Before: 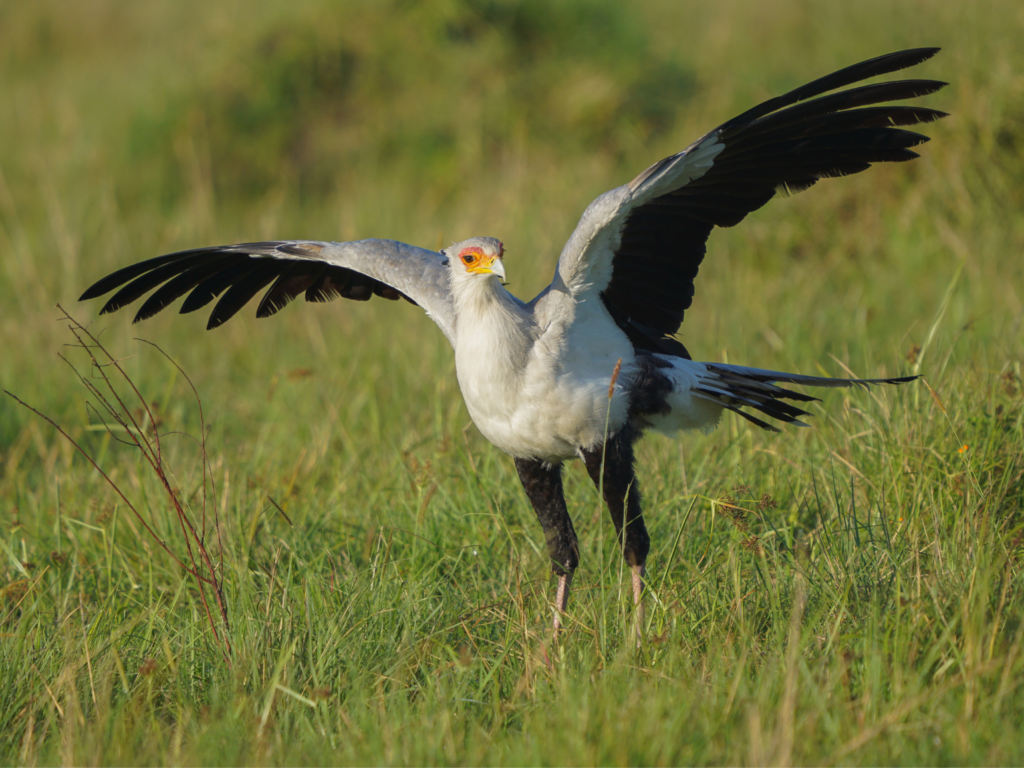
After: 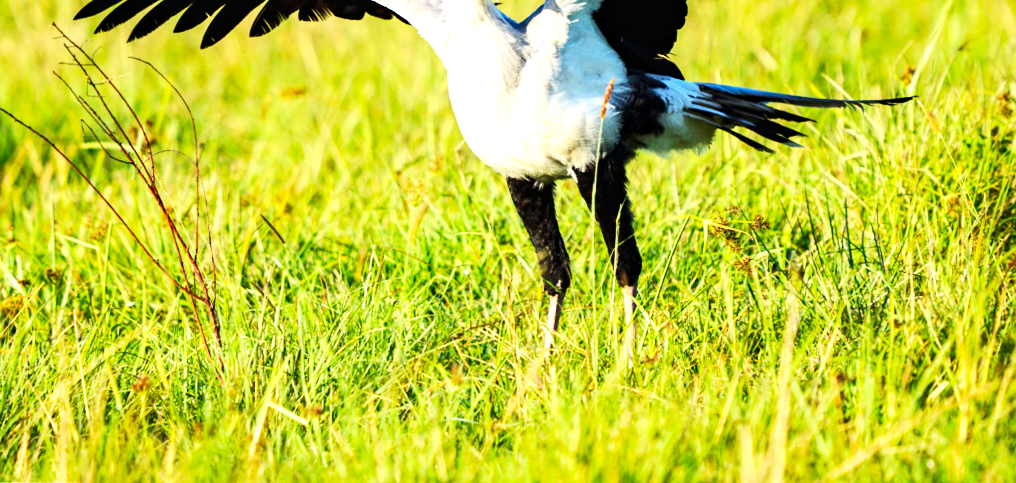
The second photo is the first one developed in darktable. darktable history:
exposure: compensate highlight preservation false
crop and rotate: top 36.435%
base curve: curves: ch0 [(0, 0) (0.007, 0.004) (0.027, 0.03) (0.046, 0.07) (0.207, 0.54) (0.442, 0.872) (0.673, 0.972) (1, 1)], preserve colors none
tone equalizer: -8 EV -0.75 EV, -7 EV -0.7 EV, -6 EV -0.6 EV, -5 EV -0.4 EV, -3 EV 0.4 EV, -2 EV 0.6 EV, -1 EV 0.7 EV, +0 EV 0.75 EV, edges refinement/feathering 500, mask exposure compensation -1.57 EV, preserve details no
local contrast: highlights 100%, shadows 100%, detail 131%, midtone range 0.2
haze removal: compatibility mode true, adaptive false
rotate and perspective: rotation 0.192°, lens shift (horizontal) -0.015, crop left 0.005, crop right 0.996, crop top 0.006, crop bottom 0.99
contrast brightness saturation: contrast 0.2, brightness 0.16, saturation 0.22
